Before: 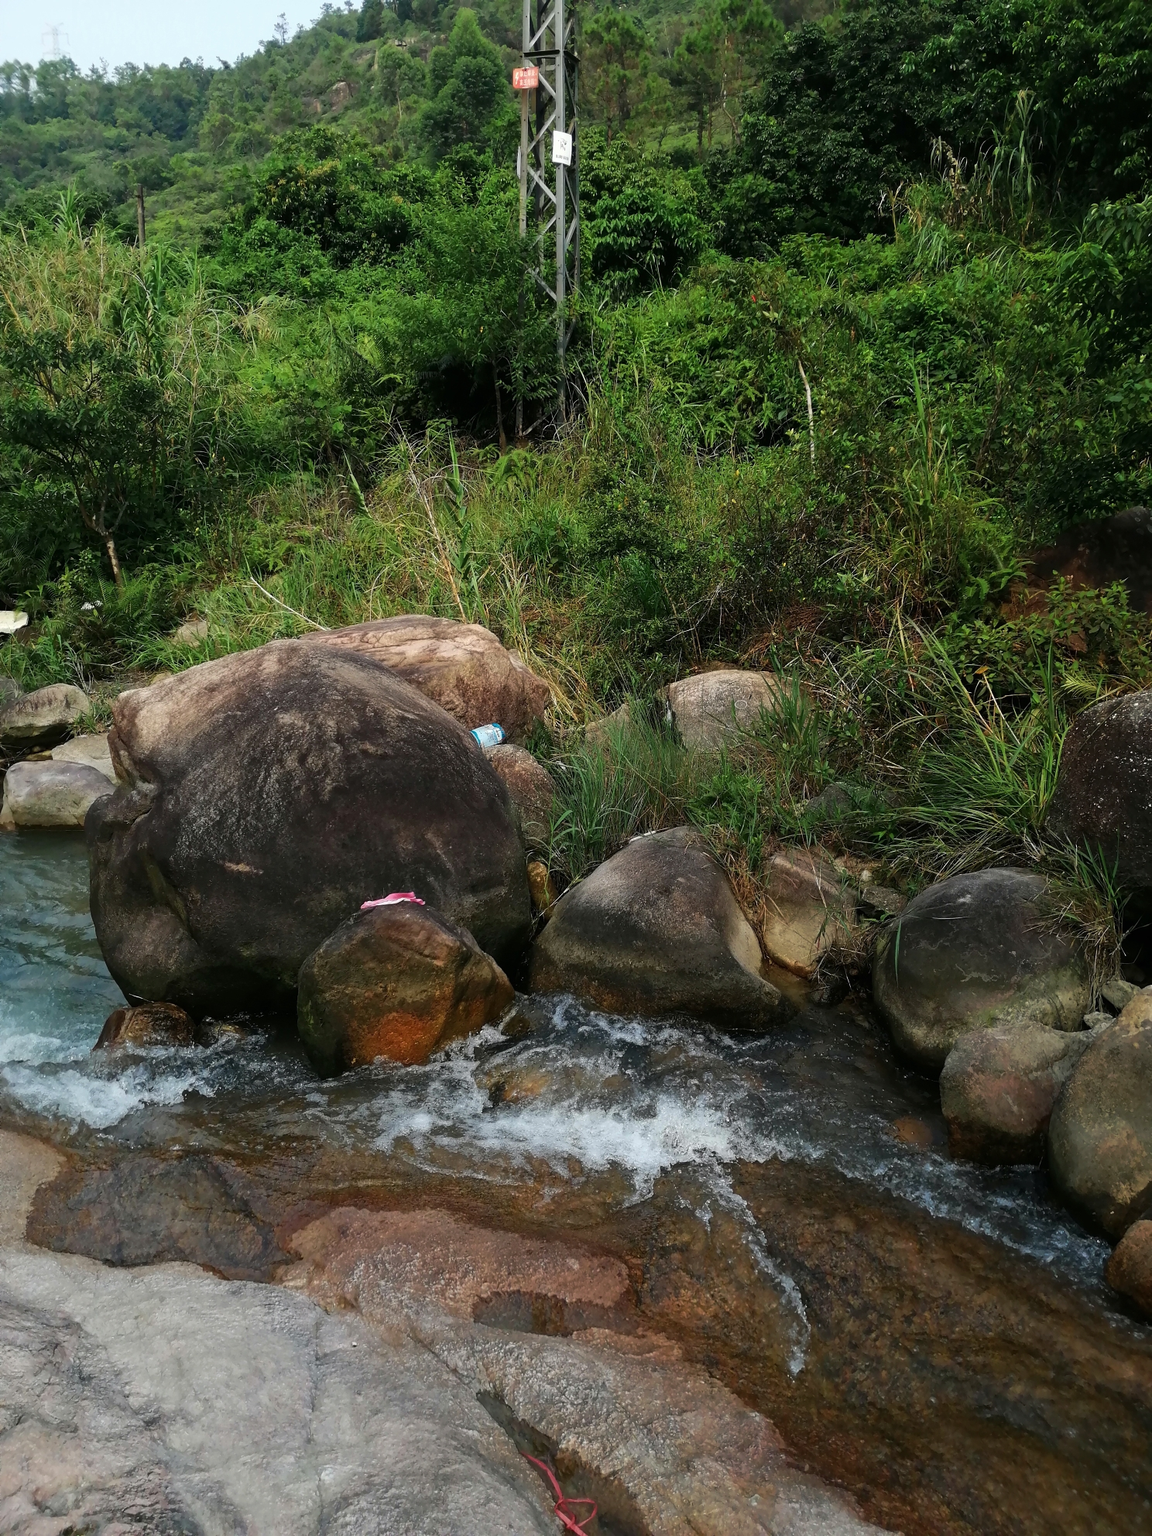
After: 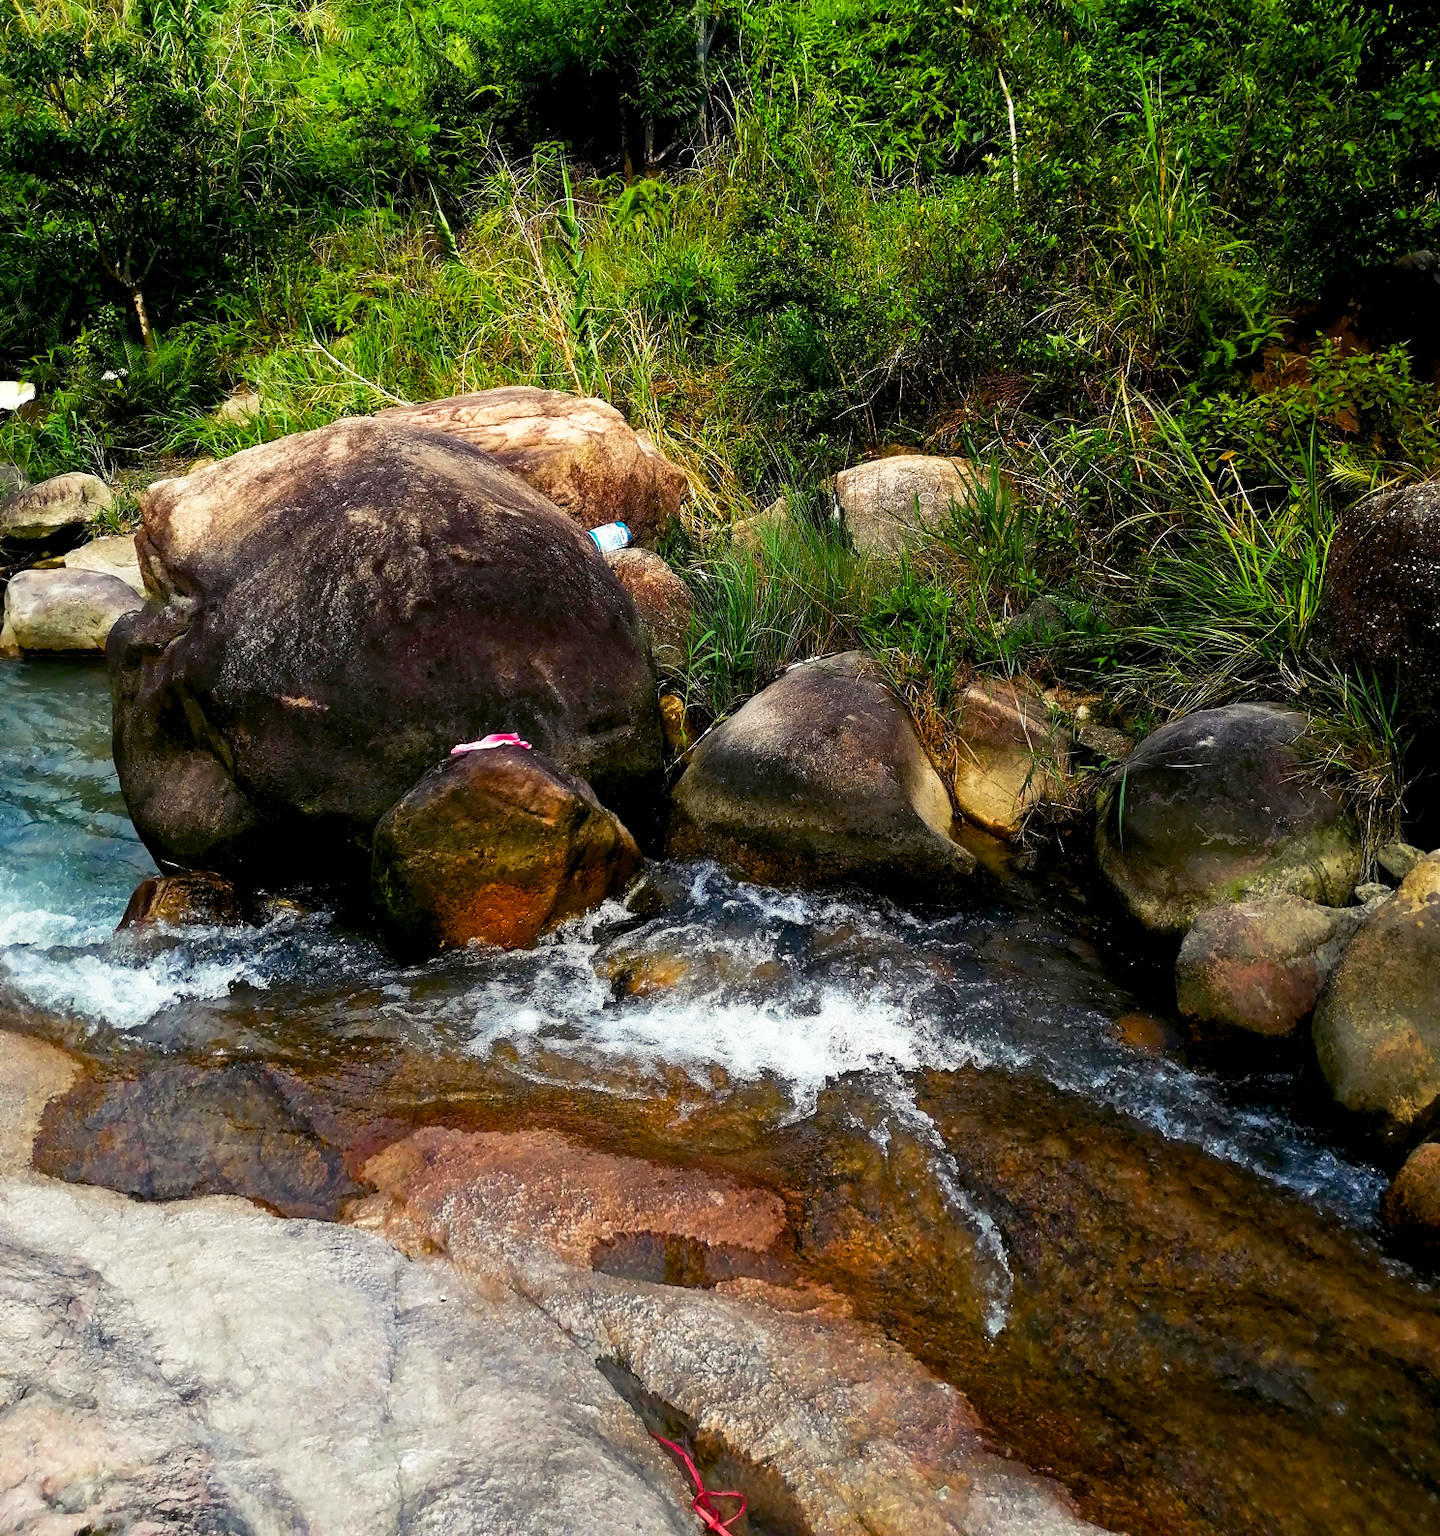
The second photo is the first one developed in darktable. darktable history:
color balance rgb: shadows lift › luminance -21.66%, shadows lift › chroma 6.57%, shadows lift › hue 270°, power › chroma 0.68%, power › hue 60°, highlights gain › luminance 6.08%, highlights gain › chroma 1.33%, highlights gain › hue 90°, global offset › luminance -0.87%, perceptual saturation grading › global saturation 26.86%, perceptual saturation grading › highlights -28.39%, perceptual saturation grading › mid-tones 15.22%, perceptual saturation grading › shadows 33.98%, perceptual brilliance grading › highlights 10%, perceptual brilliance grading › mid-tones 5%
base curve: curves: ch0 [(0, 0) (0.579, 0.807) (1, 1)], preserve colors none
crop and rotate: top 19.998%
